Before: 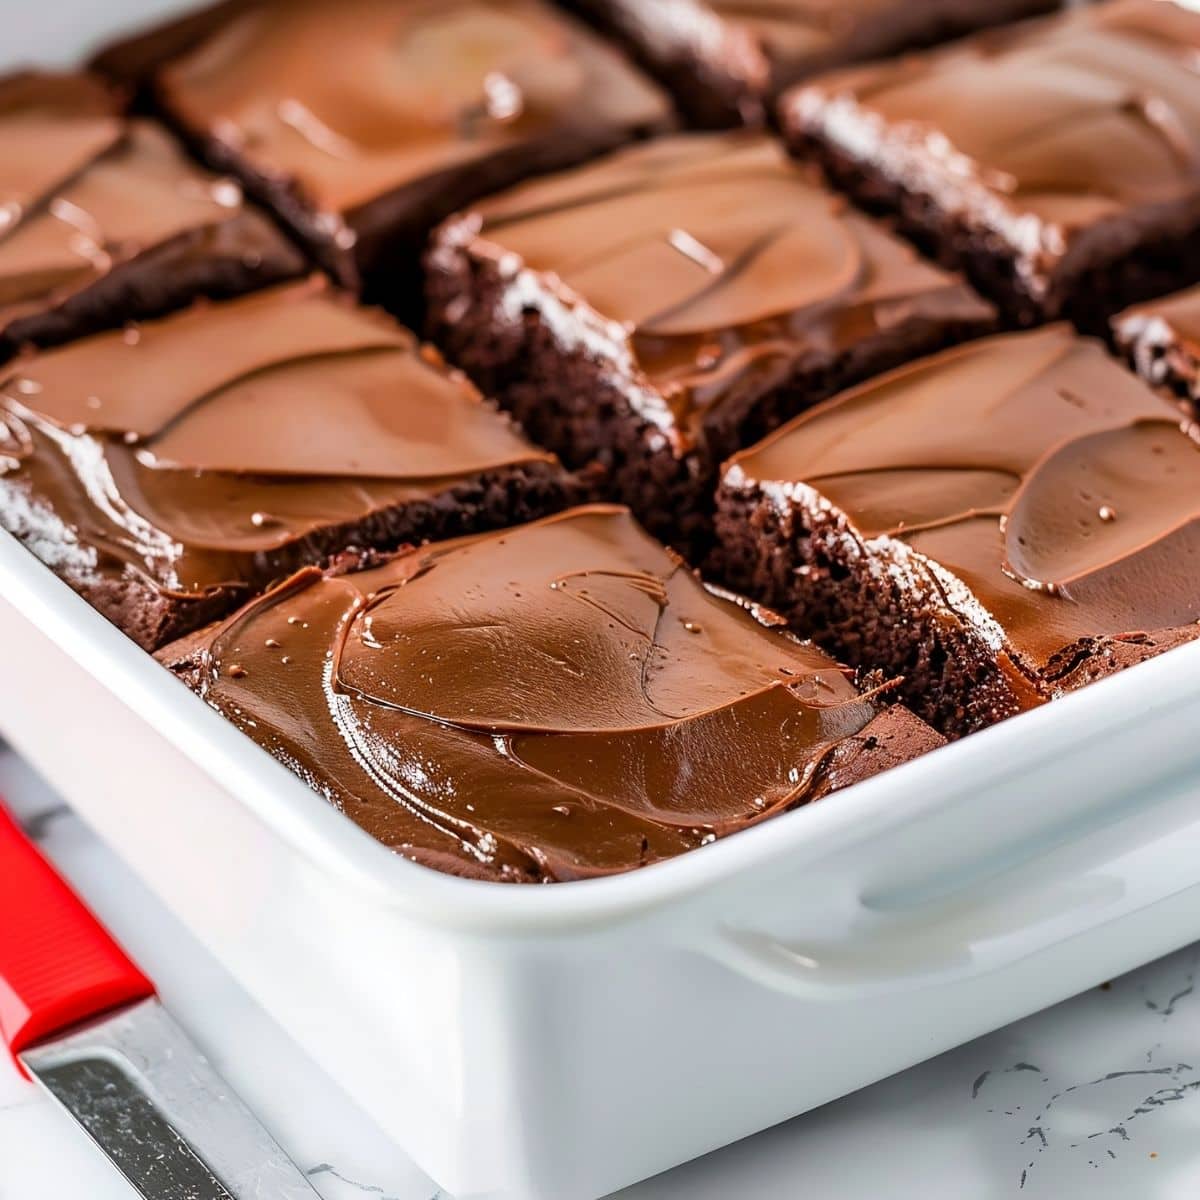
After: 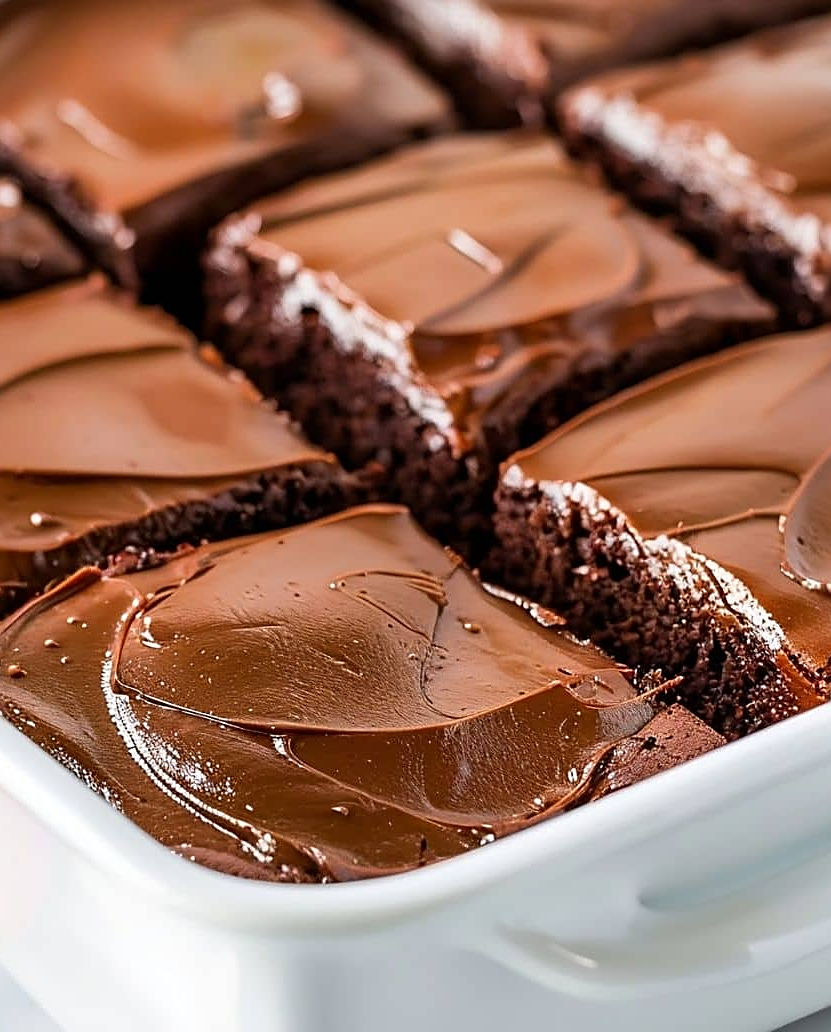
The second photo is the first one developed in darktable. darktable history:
sharpen: on, module defaults
crop: left 18.479%, right 12.2%, bottom 13.971%
